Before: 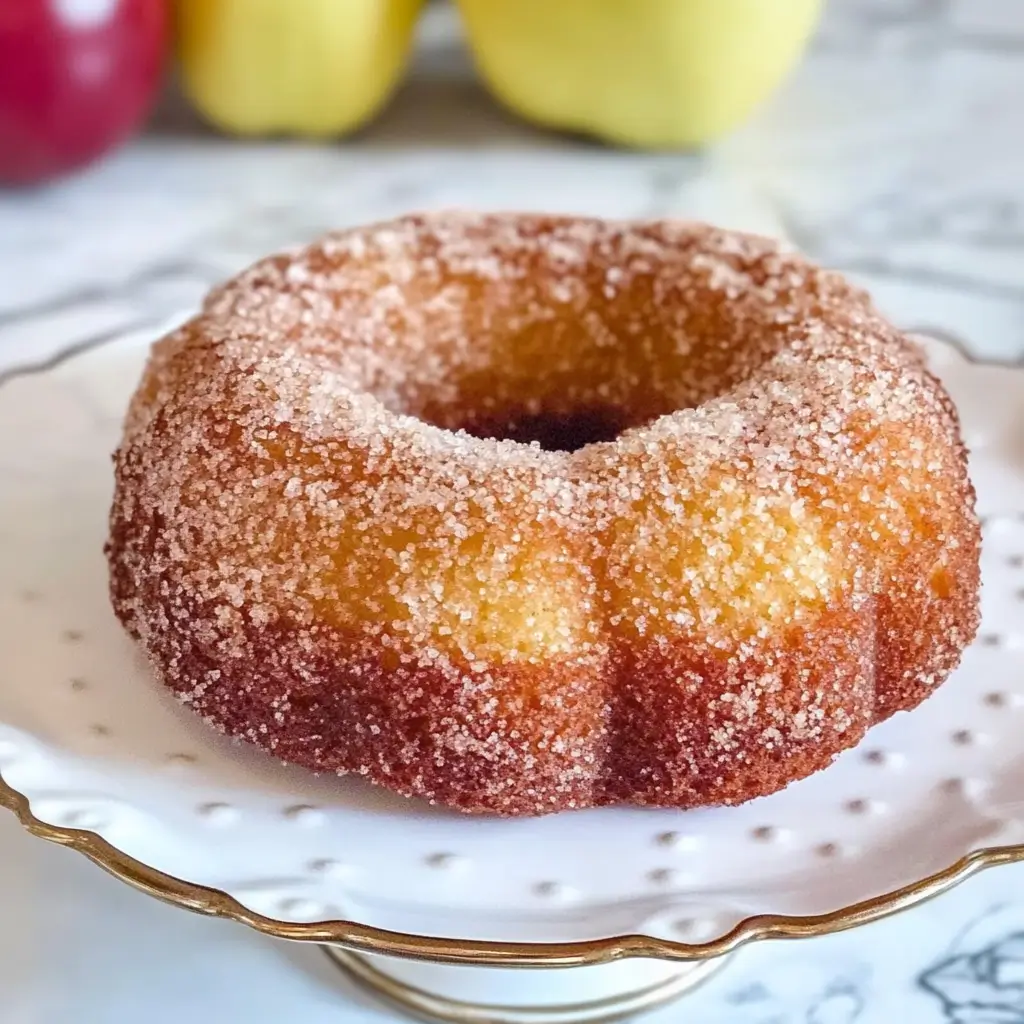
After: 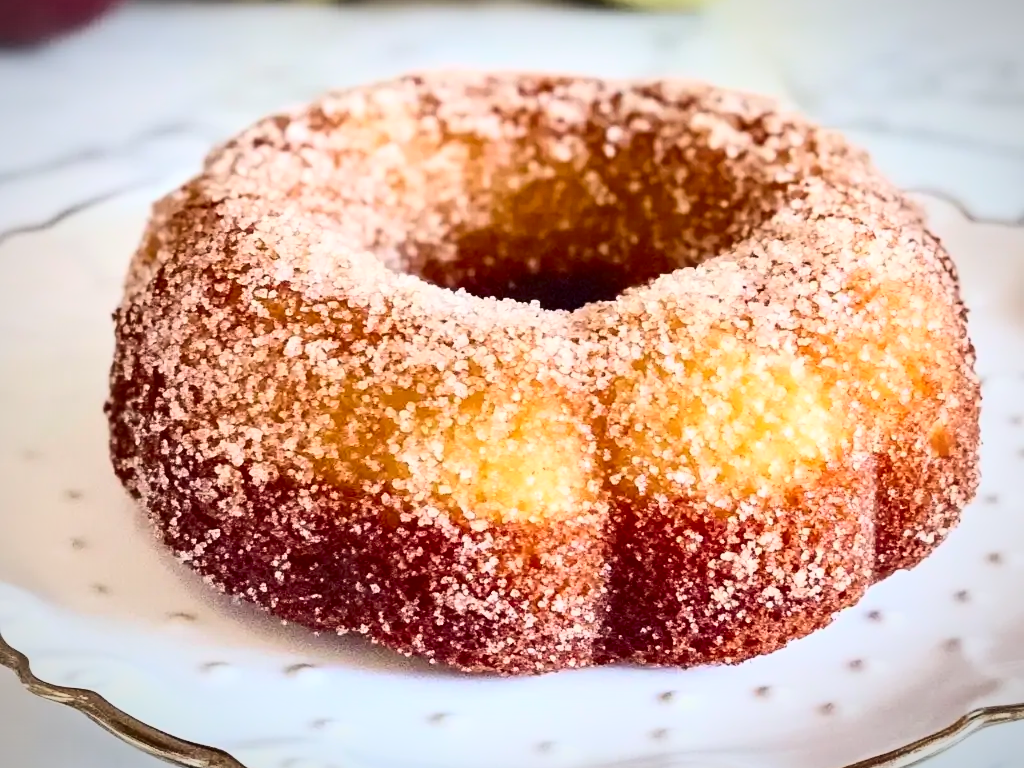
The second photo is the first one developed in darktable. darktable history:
contrast brightness saturation: contrast 0.4, brightness 0.1, saturation 0.21
crop: top 13.819%, bottom 11.169%
vignetting: fall-off radius 70%, automatic ratio true
